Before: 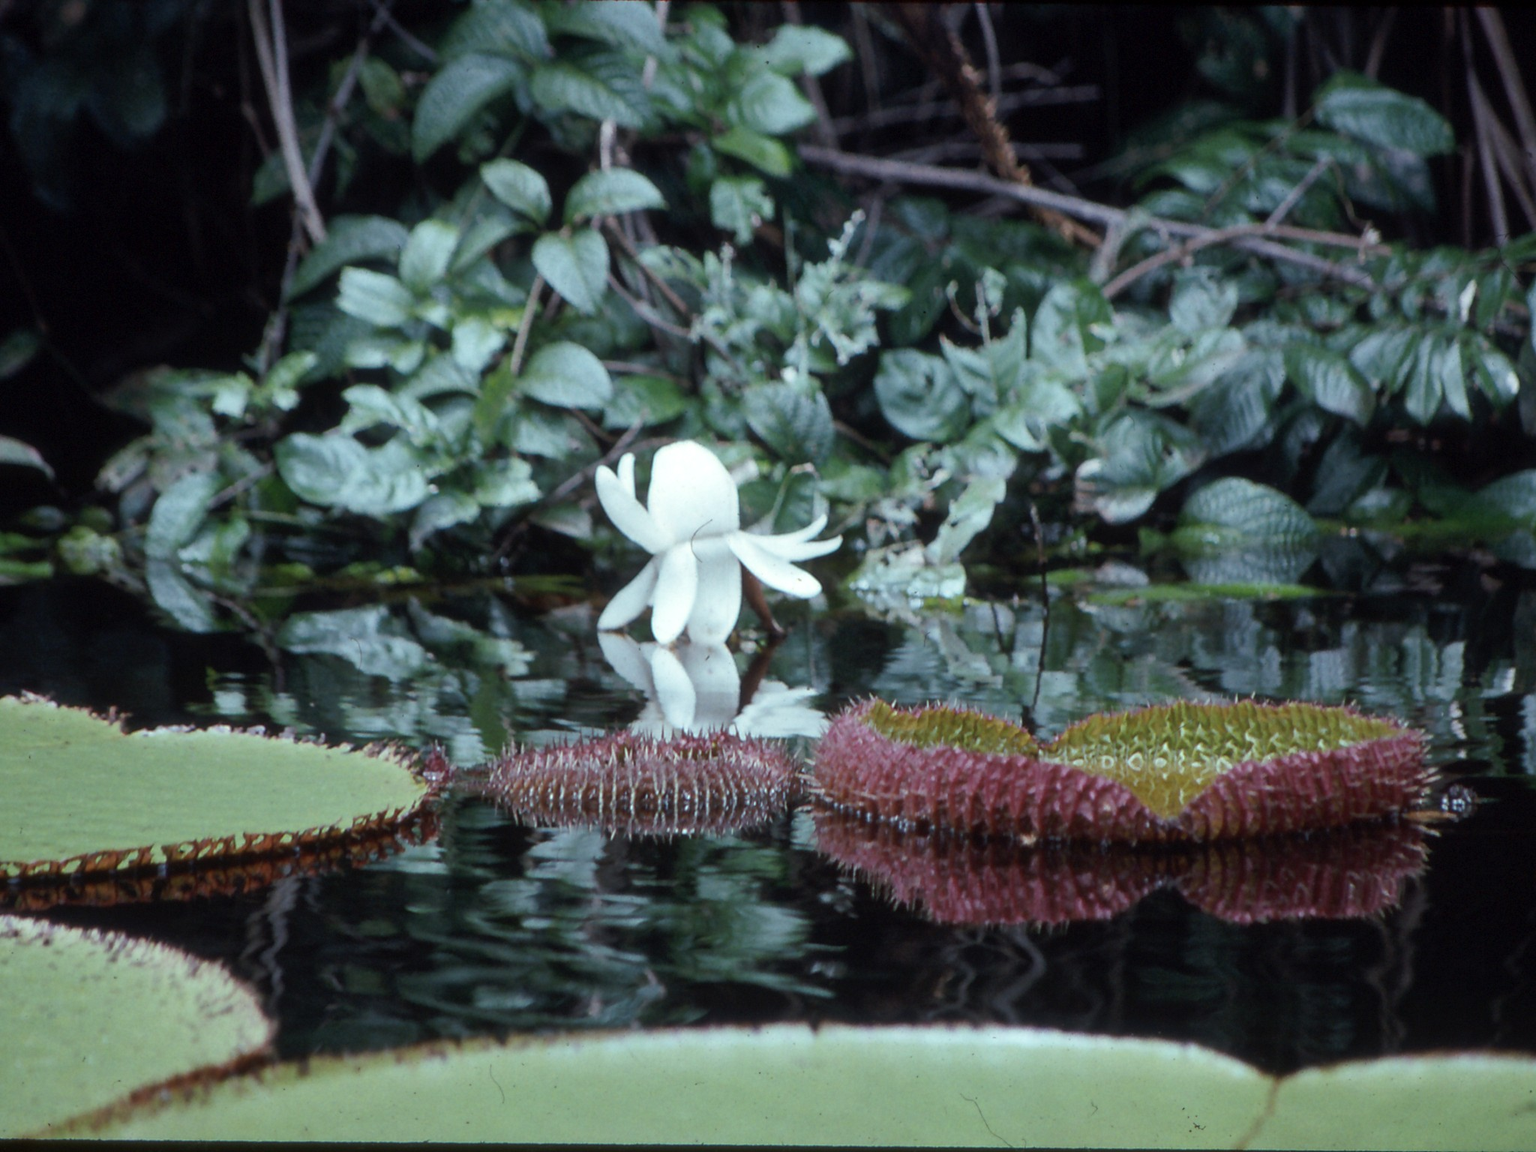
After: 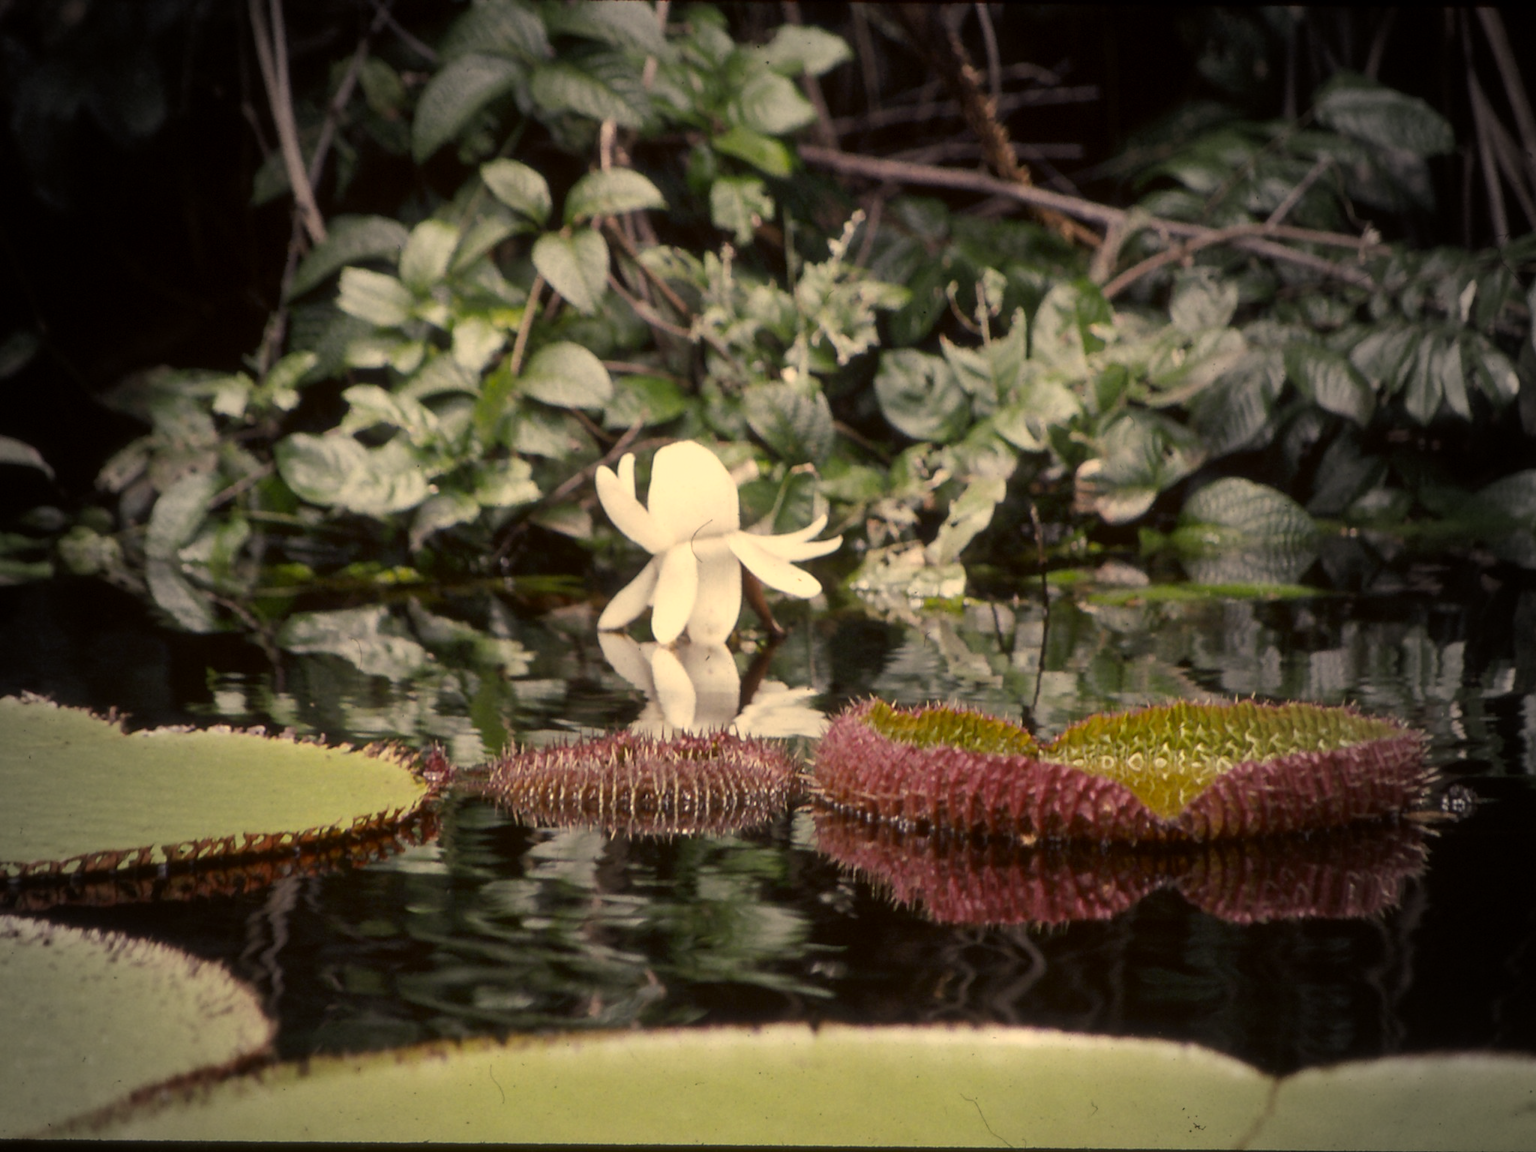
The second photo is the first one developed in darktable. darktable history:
color correction: highlights a* 17.94, highlights b* 35.39, shadows a* 1.48, shadows b* 6.42, saturation 1.01
vignetting: fall-off start 64.63%, center (-0.034, 0.148), width/height ratio 0.881
